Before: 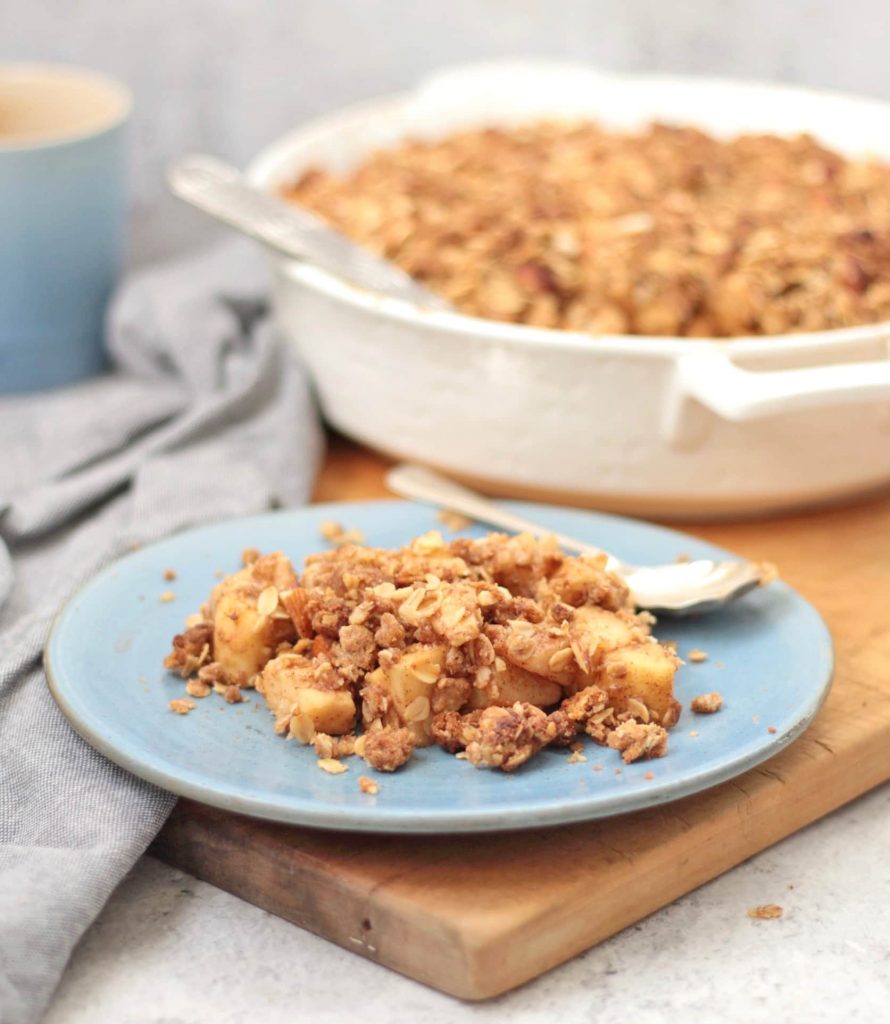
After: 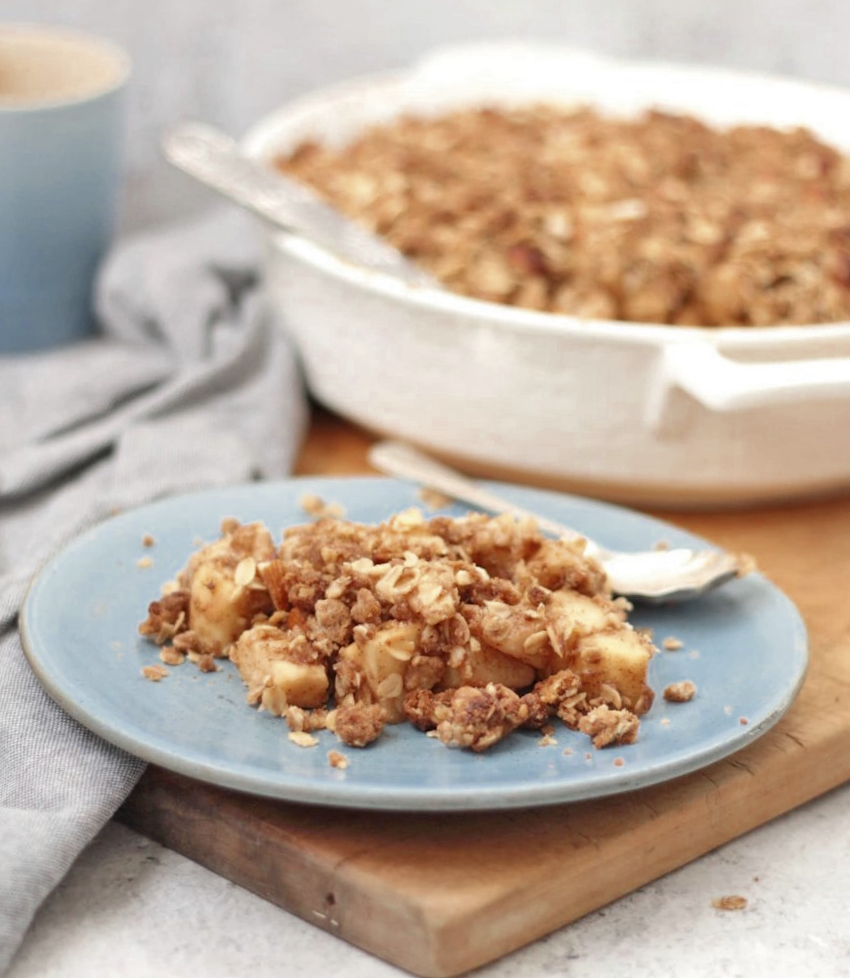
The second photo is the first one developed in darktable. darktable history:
color zones: curves: ch0 [(0, 0.5) (0.125, 0.4) (0.25, 0.5) (0.375, 0.4) (0.5, 0.4) (0.625, 0.35) (0.75, 0.35) (0.875, 0.5)]; ch1 [(0, 0.35) (0.125, 0.45) (0.25, 0.35) (0.375, 0.35) (0.5, 0.35) (0.625, 0.35) (0.75, 0.45) (0.875, 0.35)]; ch2 [(0, 0.6) (0.125, 0.5) (0.25, 0.5) (0.375, 0.6) (0.5, 0.6) (0.625, 0.5) (0.75, 0.5) (0.875, 0.5)]
crop and rotate: angle -2.38°
